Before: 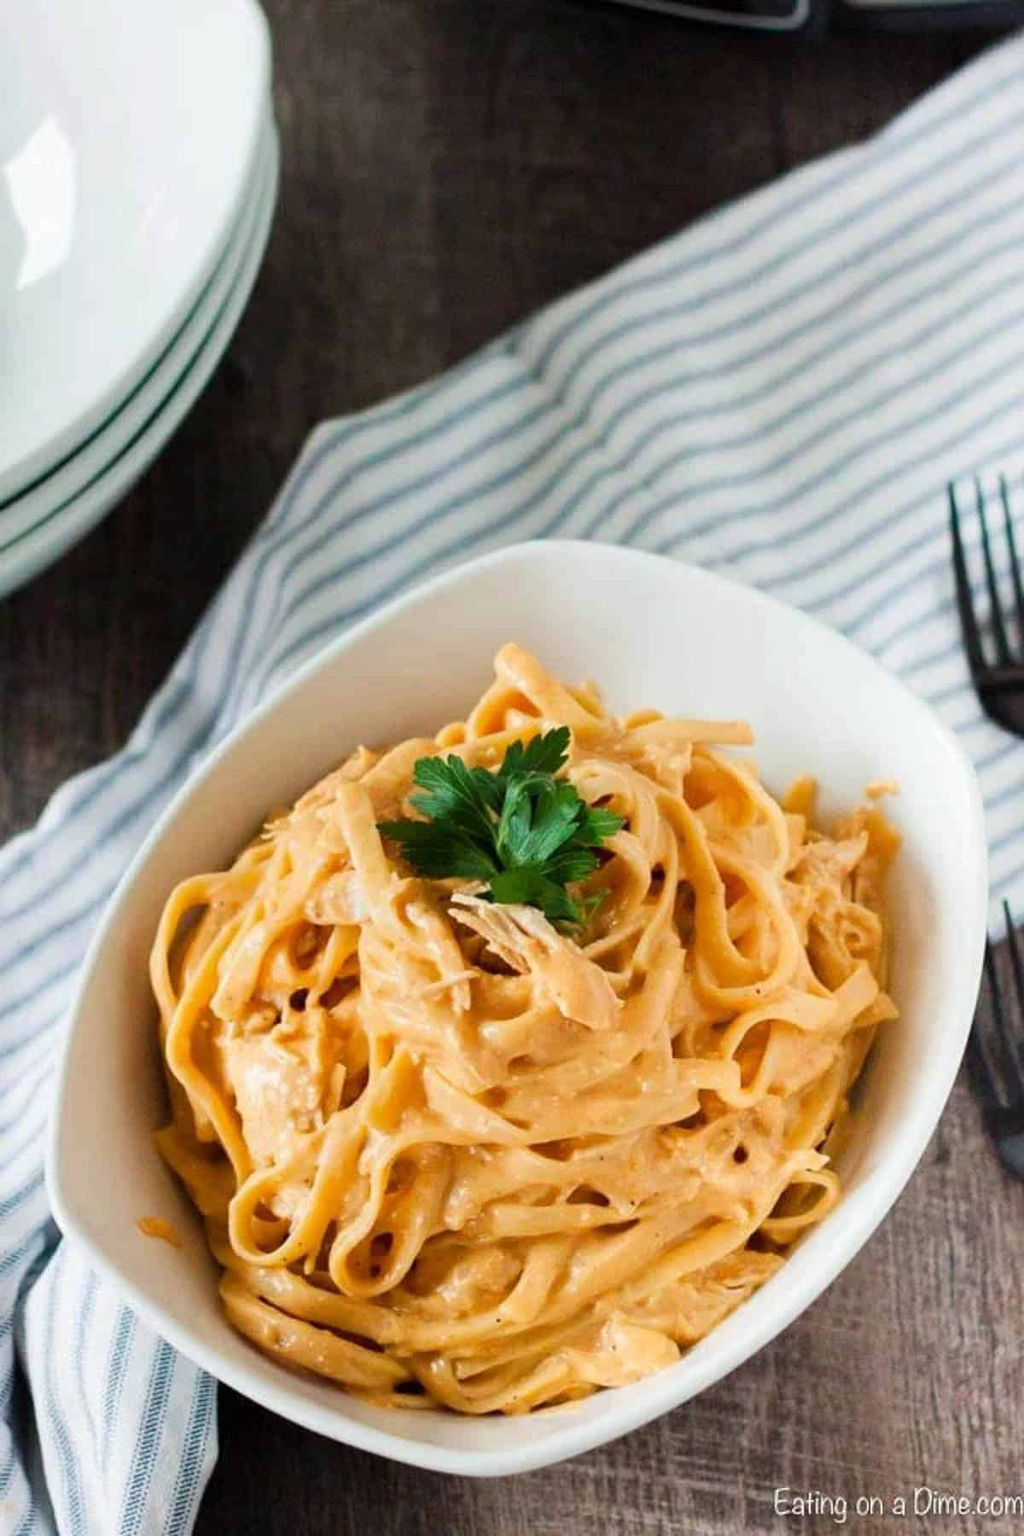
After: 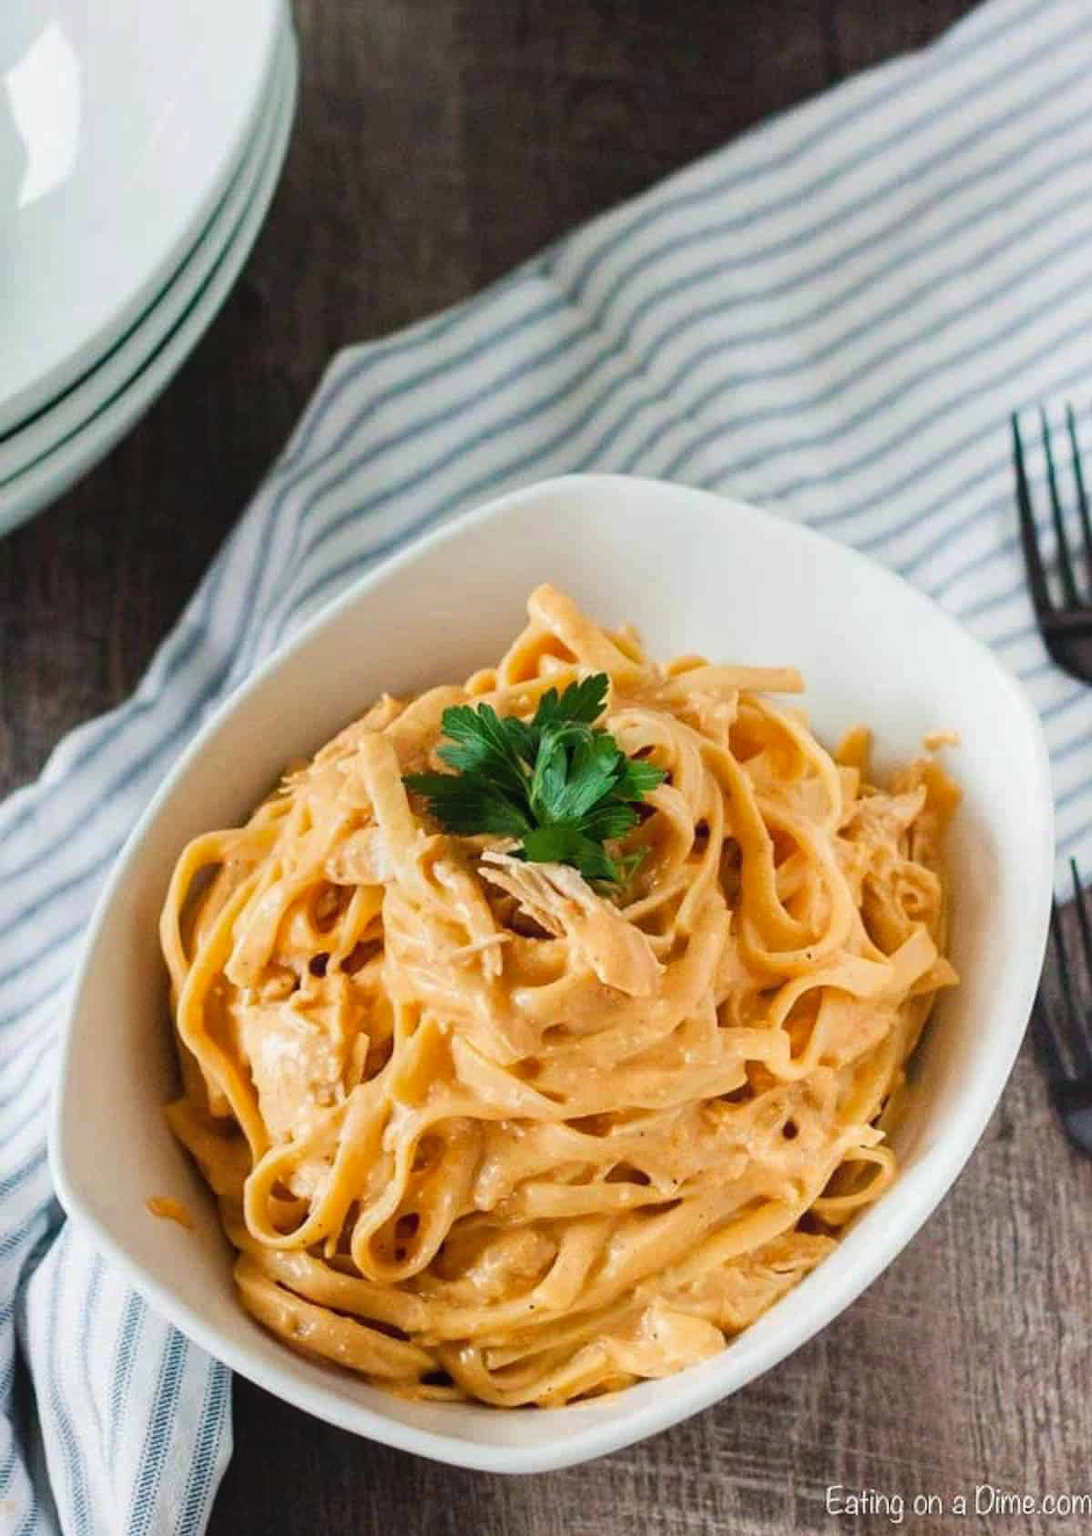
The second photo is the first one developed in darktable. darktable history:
local contrast: detail 110%
crop and rotate: top 6.25%
